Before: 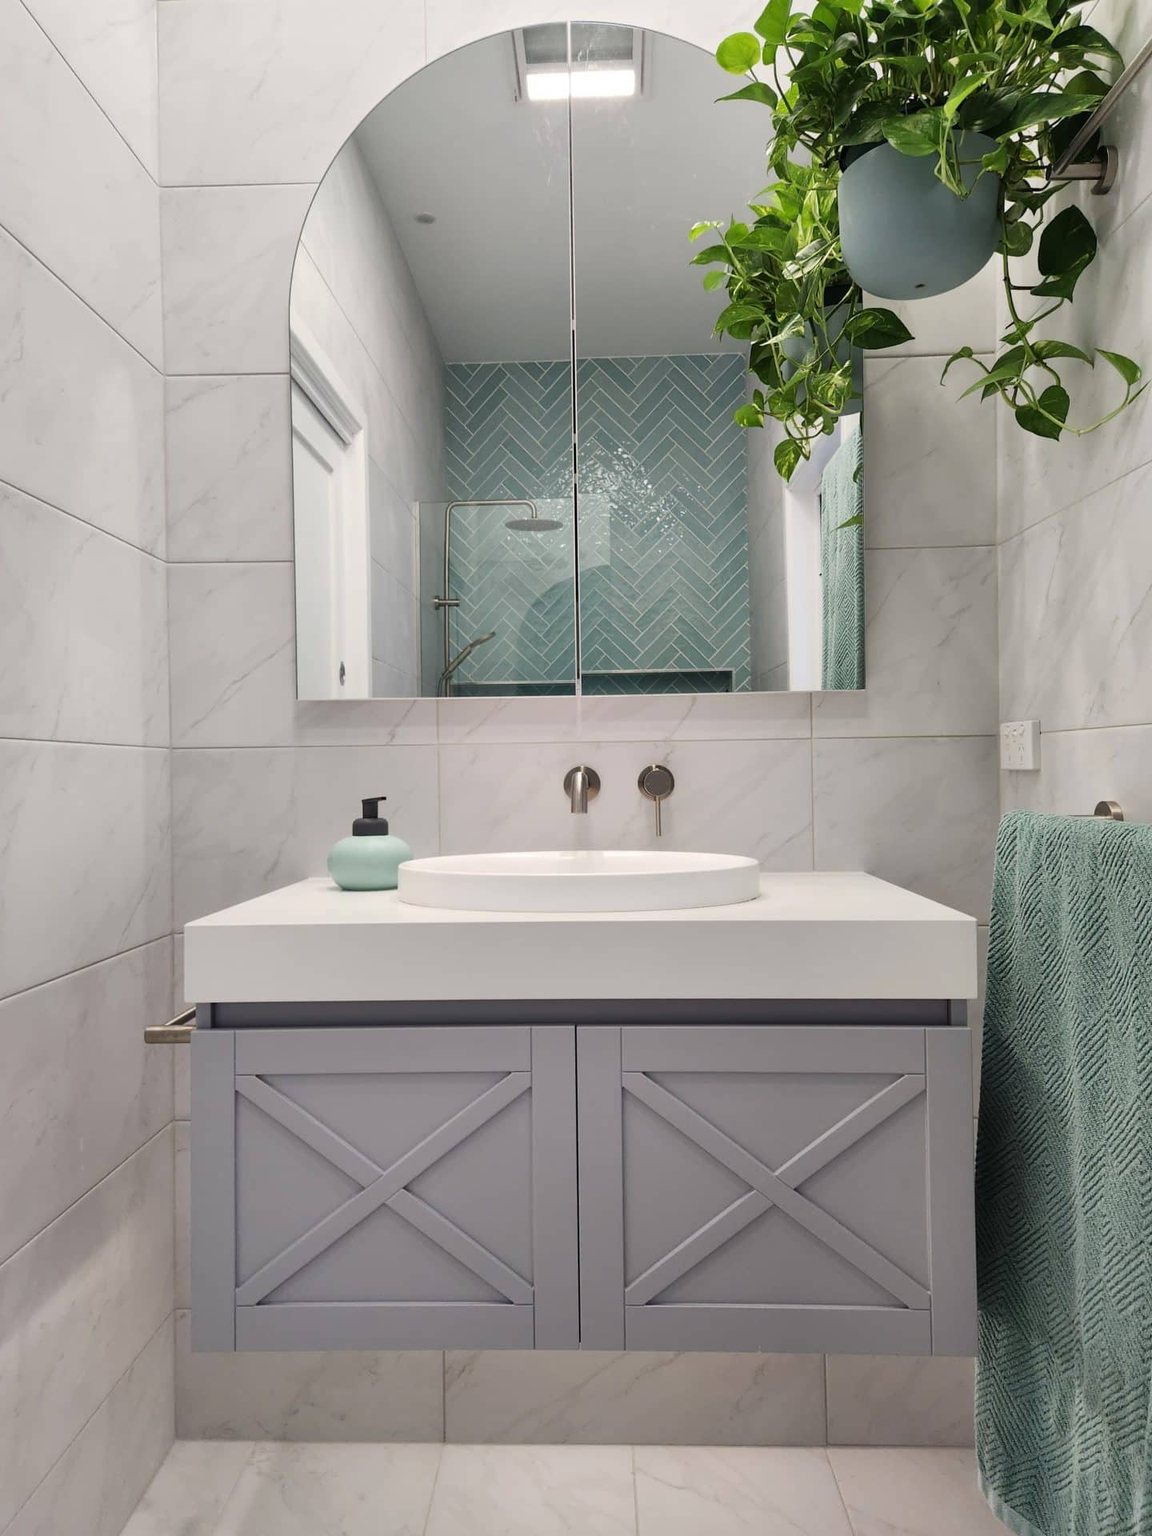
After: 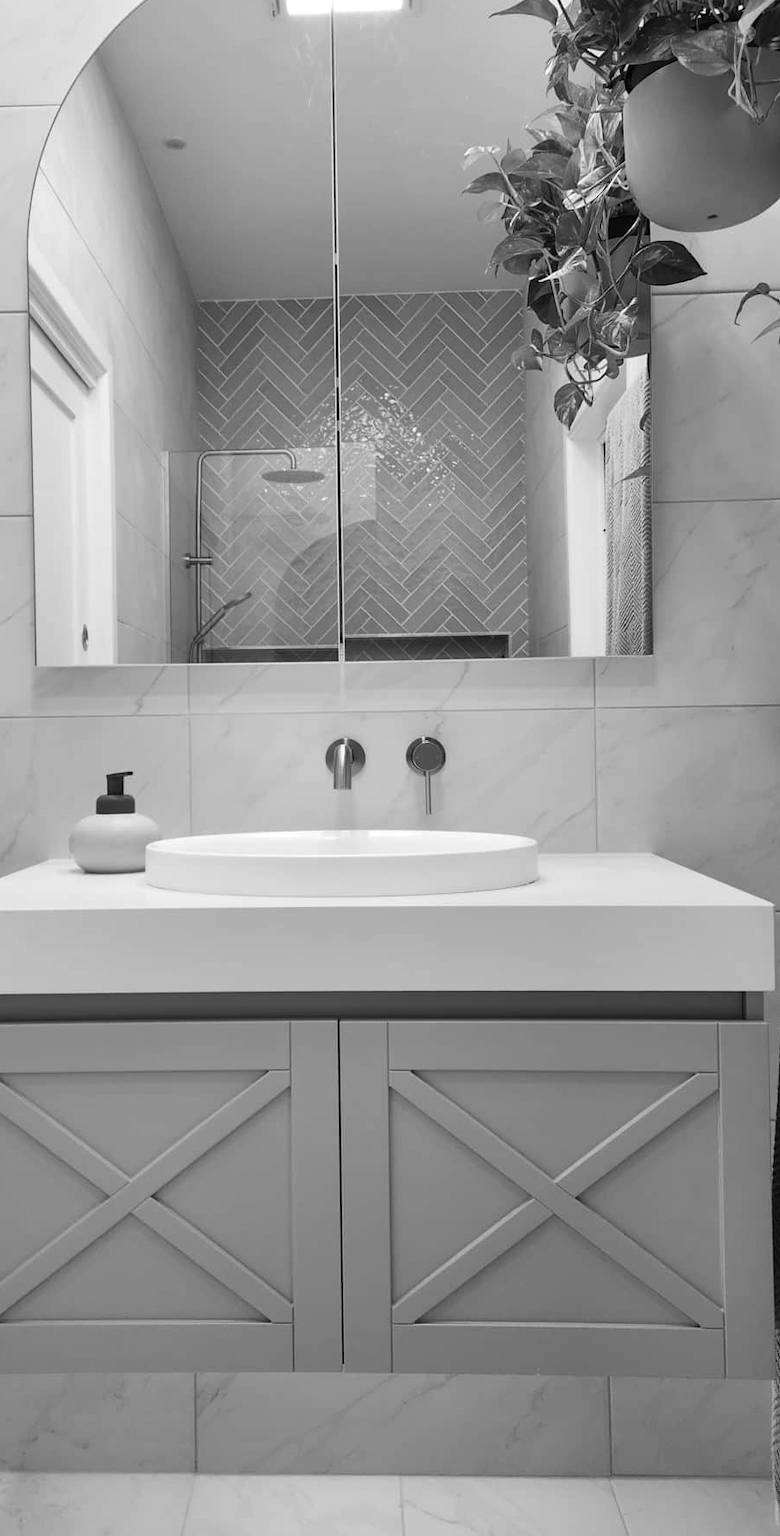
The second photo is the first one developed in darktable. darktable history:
white balance: red 1.042, blue 1.17
crop and rotate: left 22.918%, top 5.629%, right 14.711%, bottom 2.247%
color balance rgb: perceptual saturation grading › global saturation -1%
monochrome: a -3.63, b -0.465
contrast brightness saturation: saturation -0.05
